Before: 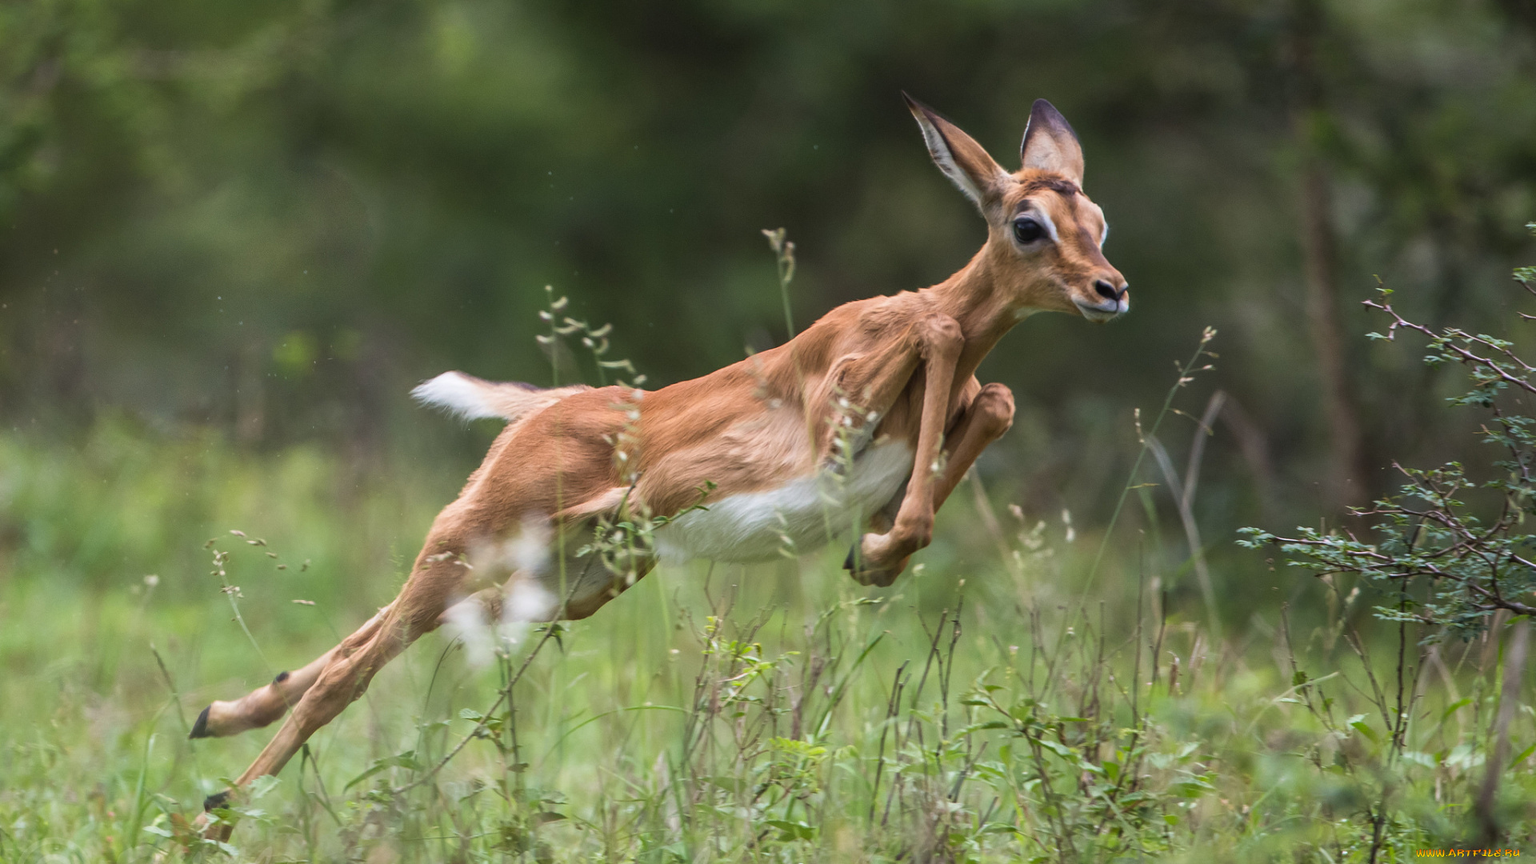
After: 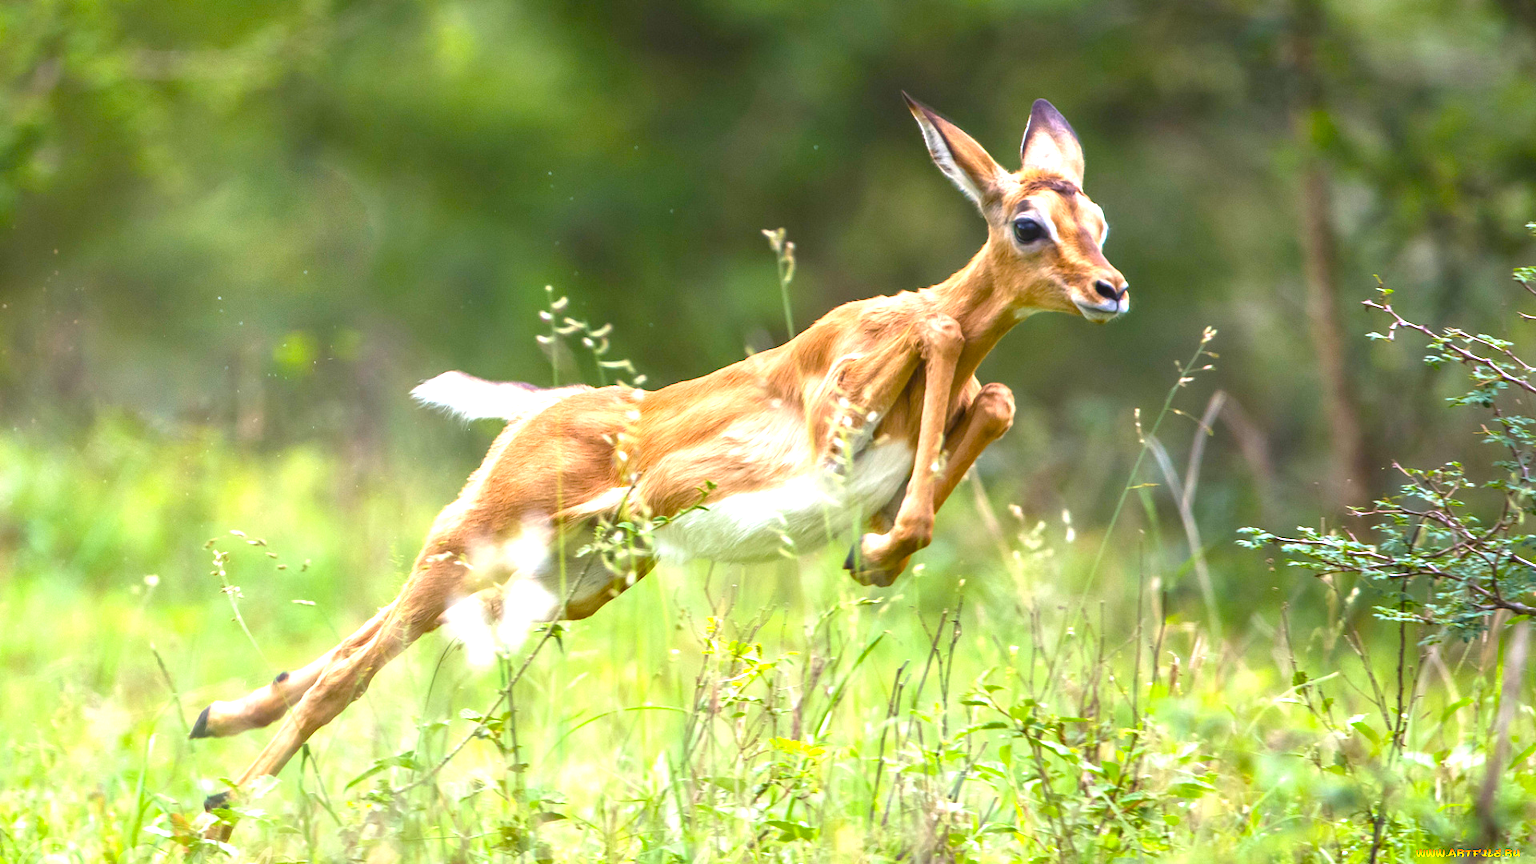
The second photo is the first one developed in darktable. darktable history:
color balance rgb: perceptual saturation grading › global saturation 20%, perceptual saturation grading › highlights 2.568%, perceptual saturation grading › shadows 50.12%, global vibrance 20%
exposure: black level correction 0, exposure 1.463 EV, compensate highlight preservation false
